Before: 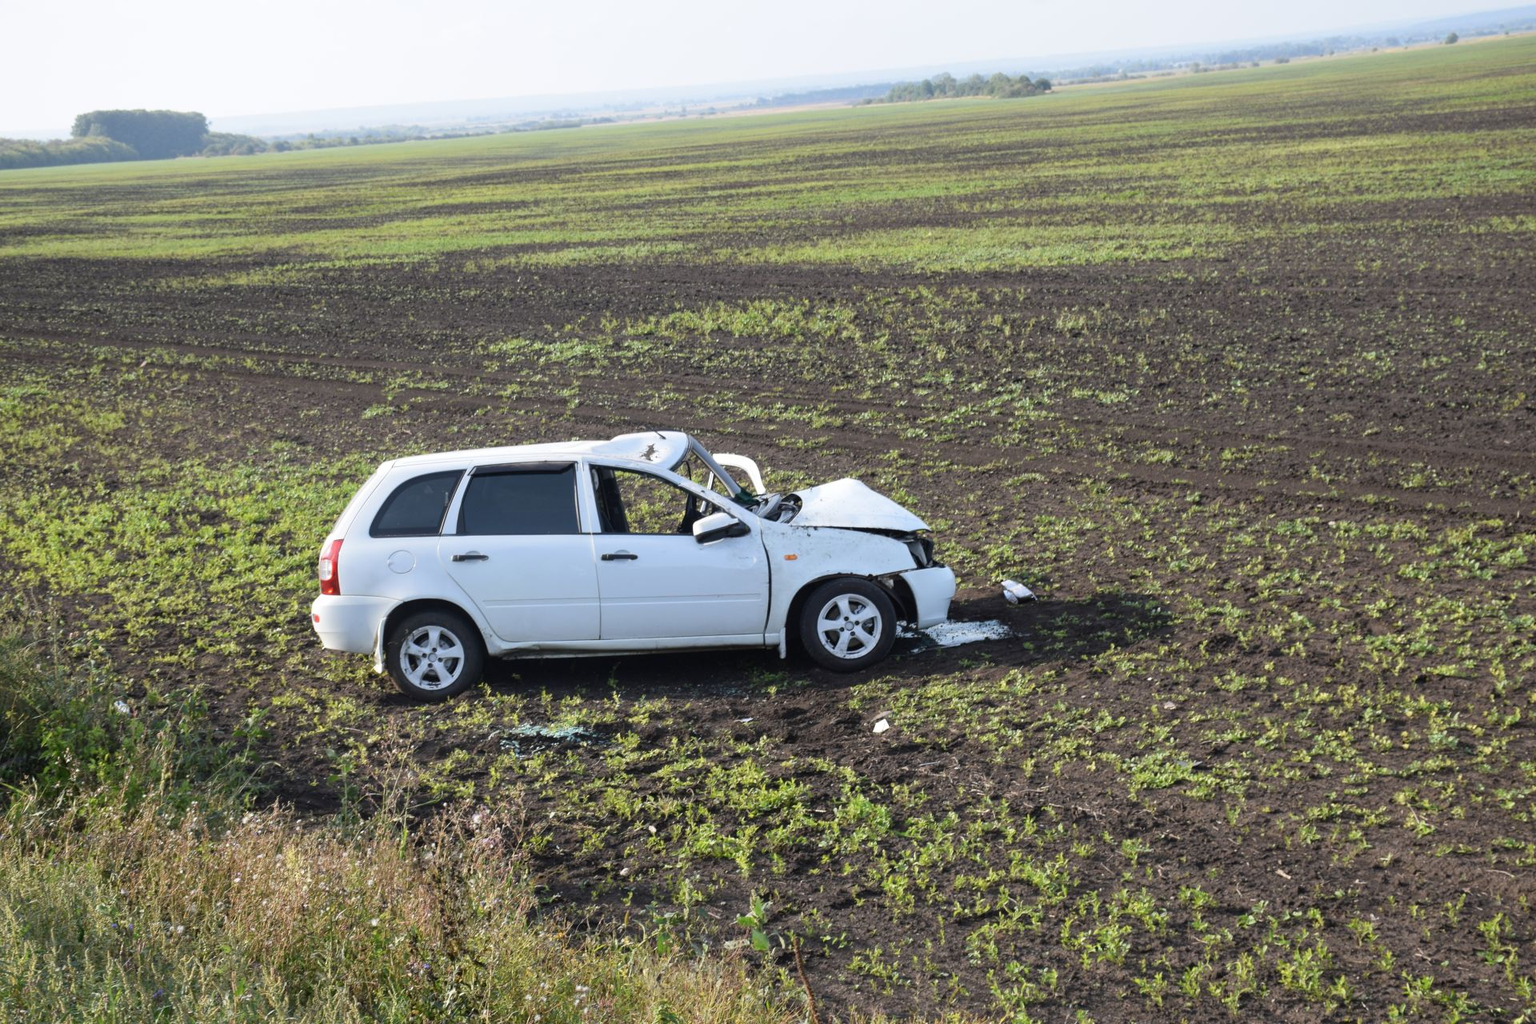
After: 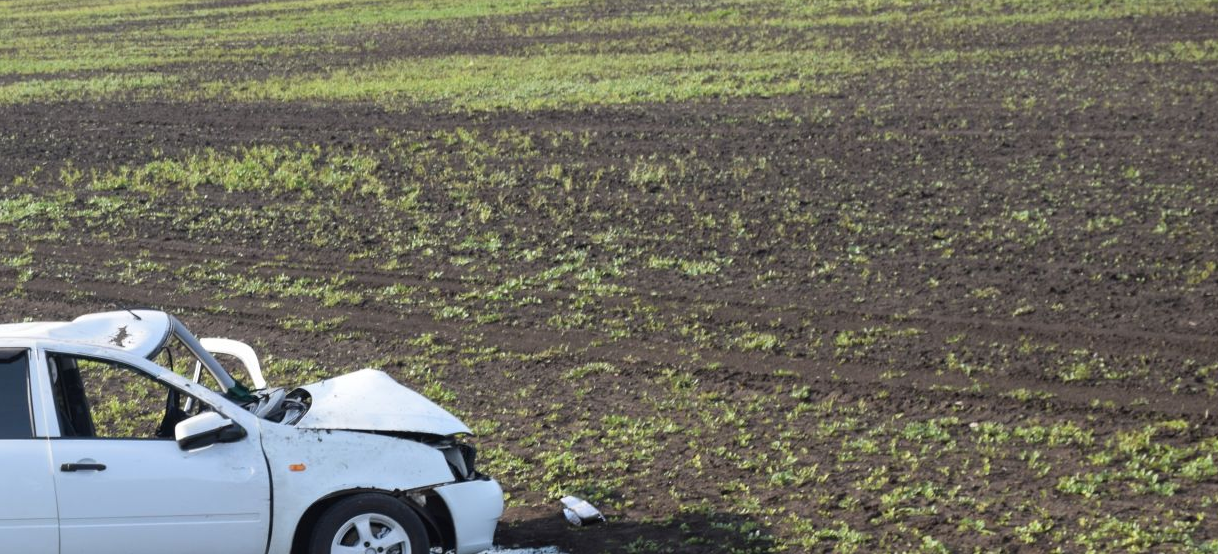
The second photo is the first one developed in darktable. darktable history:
crop: left 36.041%, top 17.92%, right 0.52%, bottom 38.766%
